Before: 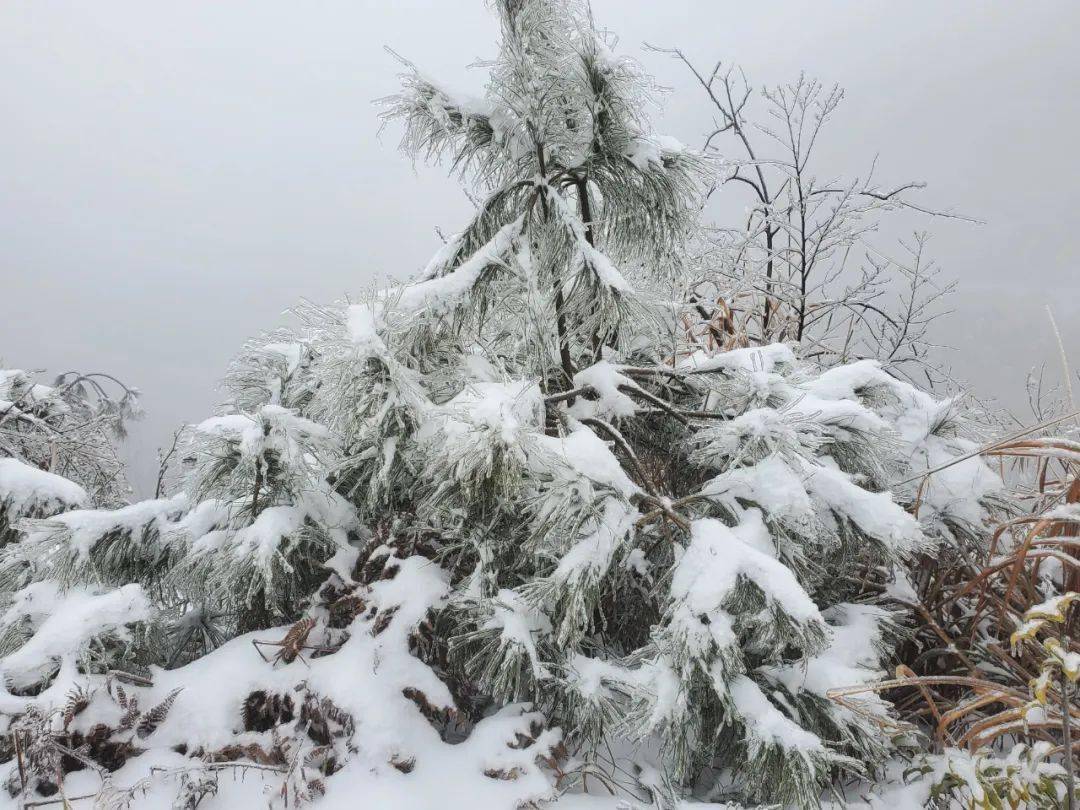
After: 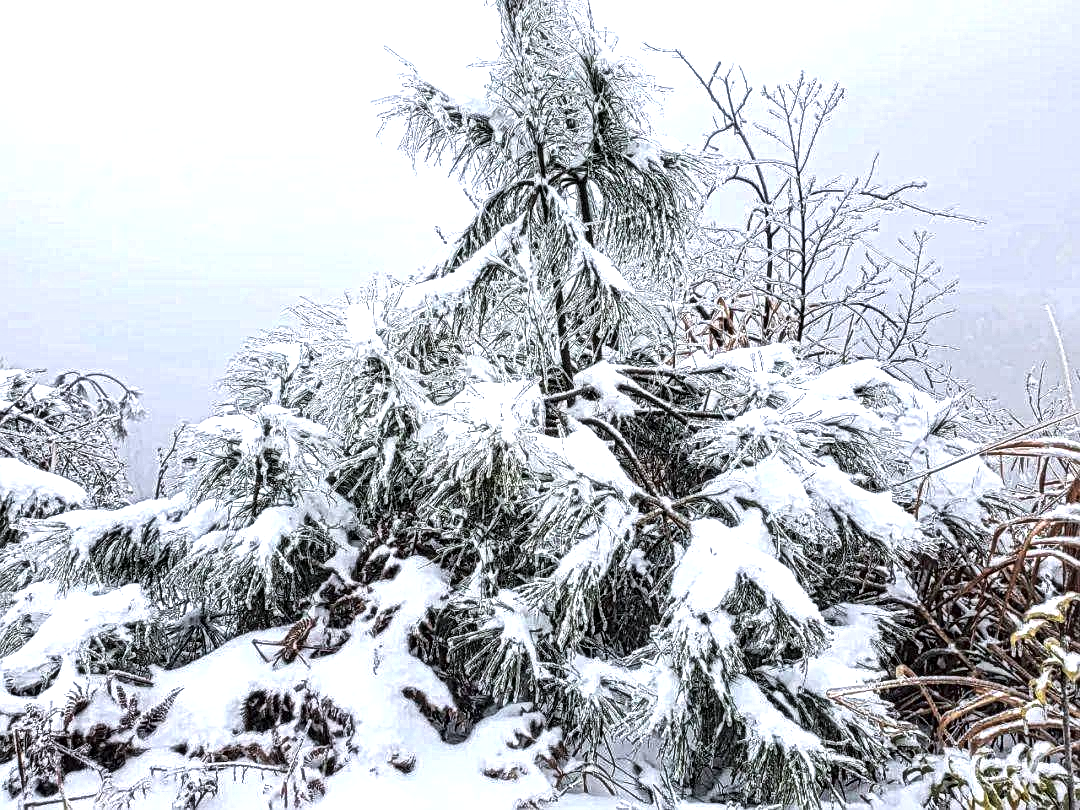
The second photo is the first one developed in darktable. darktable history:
color calibration: illuminant as shot in camera, x 0.358, y 0.373, temperature 4628.91 K
local contrast: mode bilateral grid, contrast 21, coarseness 3, detail 300%, midtone range 0.2
tone equalizer: -8 EV -0.762 EV, -7 EV -0.7 EV, -6 EV -0.632 EV, -5 EV -0.402 EV, -3 EV 0.383 EV, -2 EV 0.6 EV, -1 EV 0.7 EV, +0 EV 0.772 EV, edges refinement/feathering 500, mask exposure compensation -1.57 EV, preserve details no
